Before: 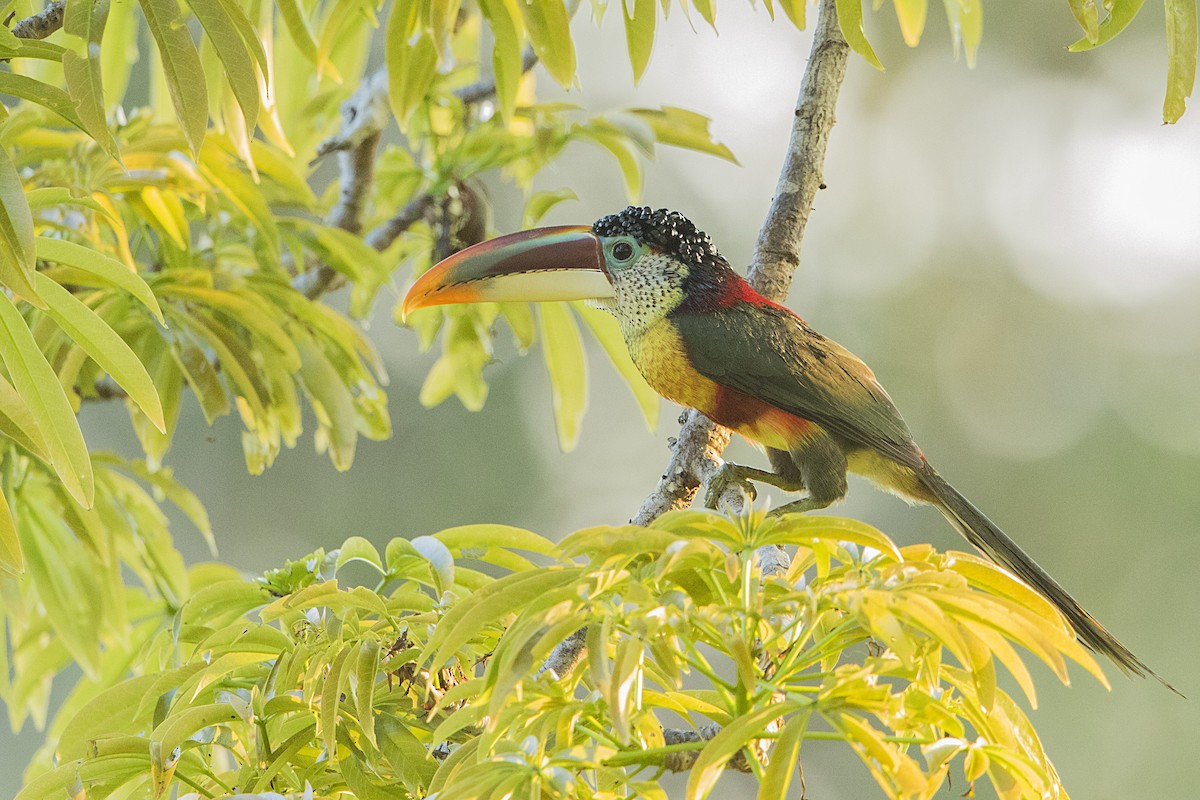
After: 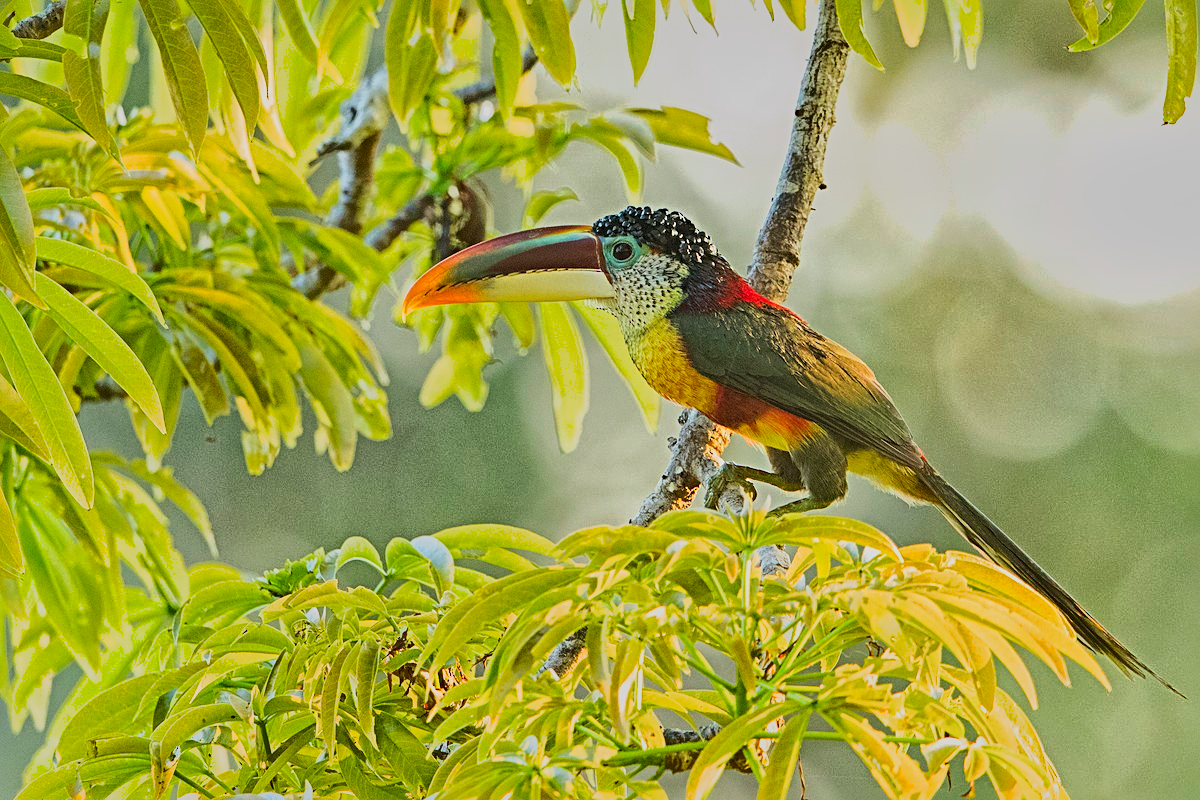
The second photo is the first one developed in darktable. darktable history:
sharpen: radius 4.883
exposure: black level correction 0, exposure 0.7 EV, compensate exposure bias true, compensate highlight preservation false
global tonemap: drago (1, 100), detail 1
shadows and highlights: soften with gaussian
bloom: size 13.65%, threshold 98.39%, strength 4.82%
